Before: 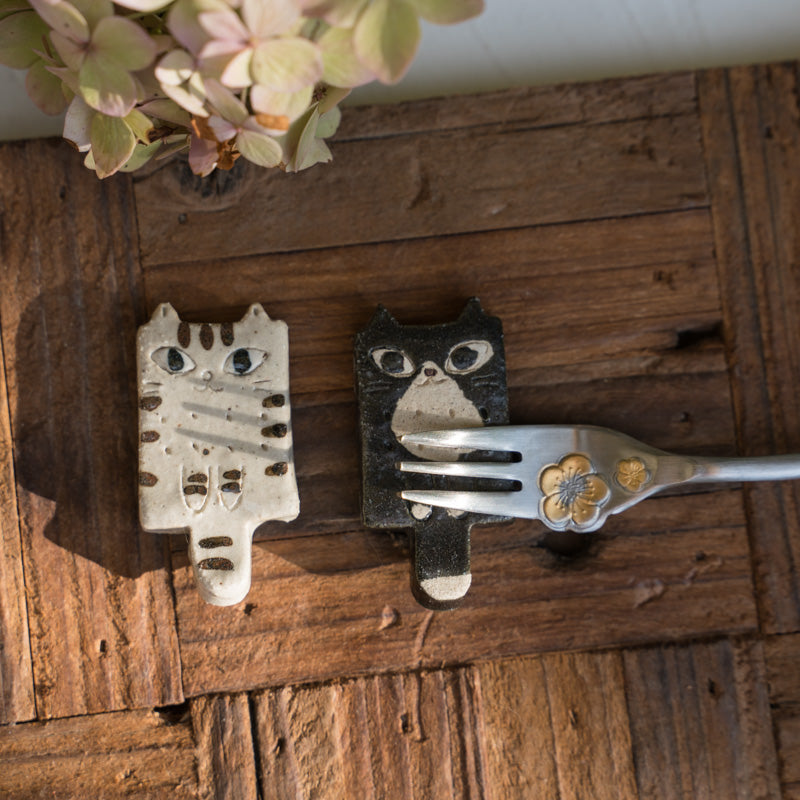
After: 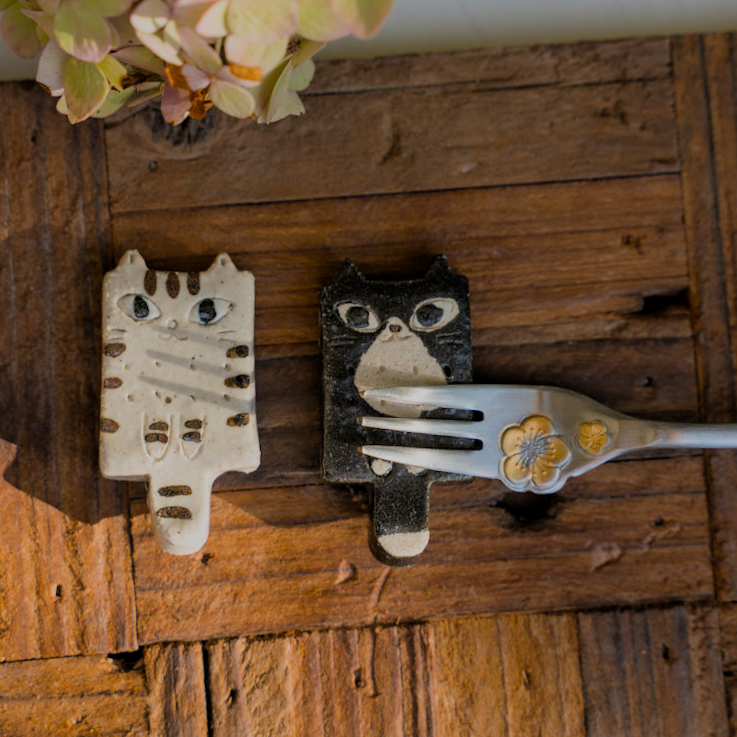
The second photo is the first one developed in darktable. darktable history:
crop and rotate: angle -1.96°, left 3.097%, top 4.154%, right 1.586%, bottom 0.529%
filmic rgb: black relative exposure -8.79 EV, white relative exposure 4.98 EV, threshold 6 EV, target black luminance 0%, hardness 3.77, latitude 66.34%, contrast 0.822, highlights saturation mix 10%, shadows ↔ highlights balance 20%, add noise in highlights 0.1, color science v4 (2020), iterations of high-quality reconstruction 0, type of noise poissonian, enable highlight reconstruction true
